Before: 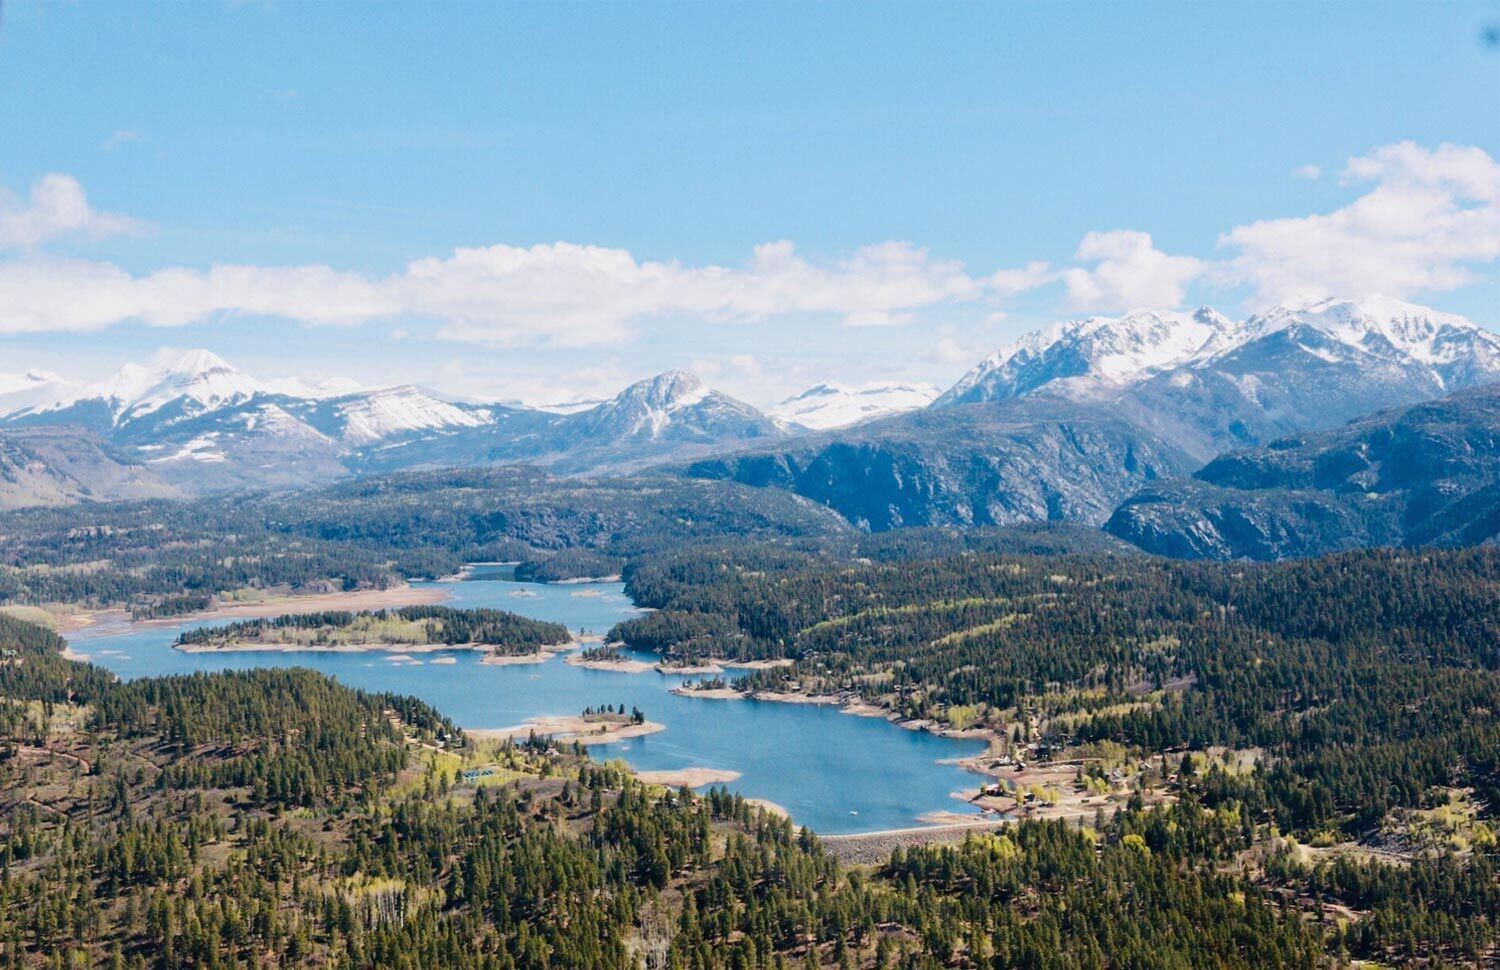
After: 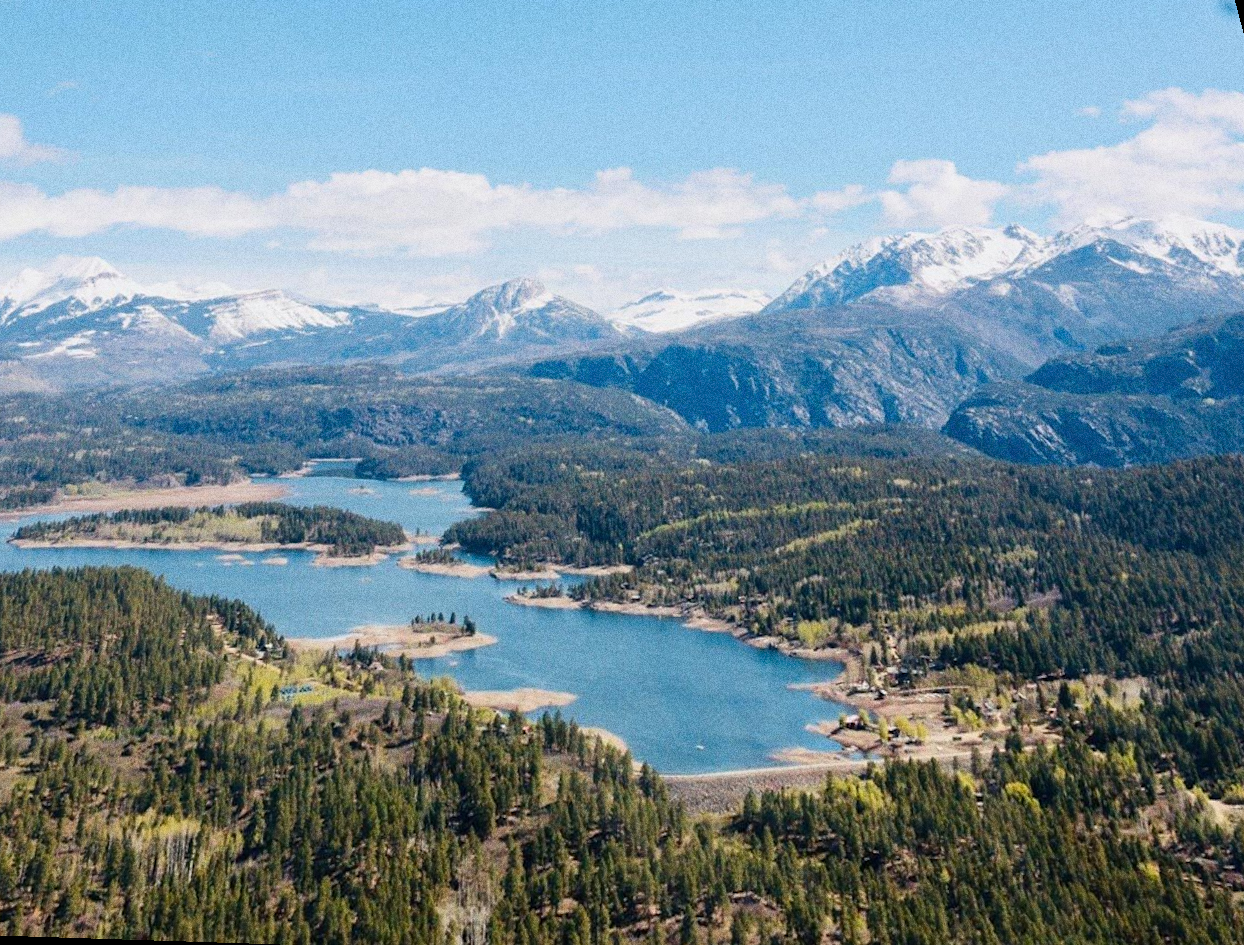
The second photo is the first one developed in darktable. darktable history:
rgb levels: preserve colors max RGB
rotate and perspective: rotation 0.72°, lens shift (vertical) -0.352, lens shift (horizontal) -0.051, crop left 0.152, crop right 0.859, crop top 0.019, crop bottom 0.964
grain: coarseness 0.09 ISO, strength 40%
